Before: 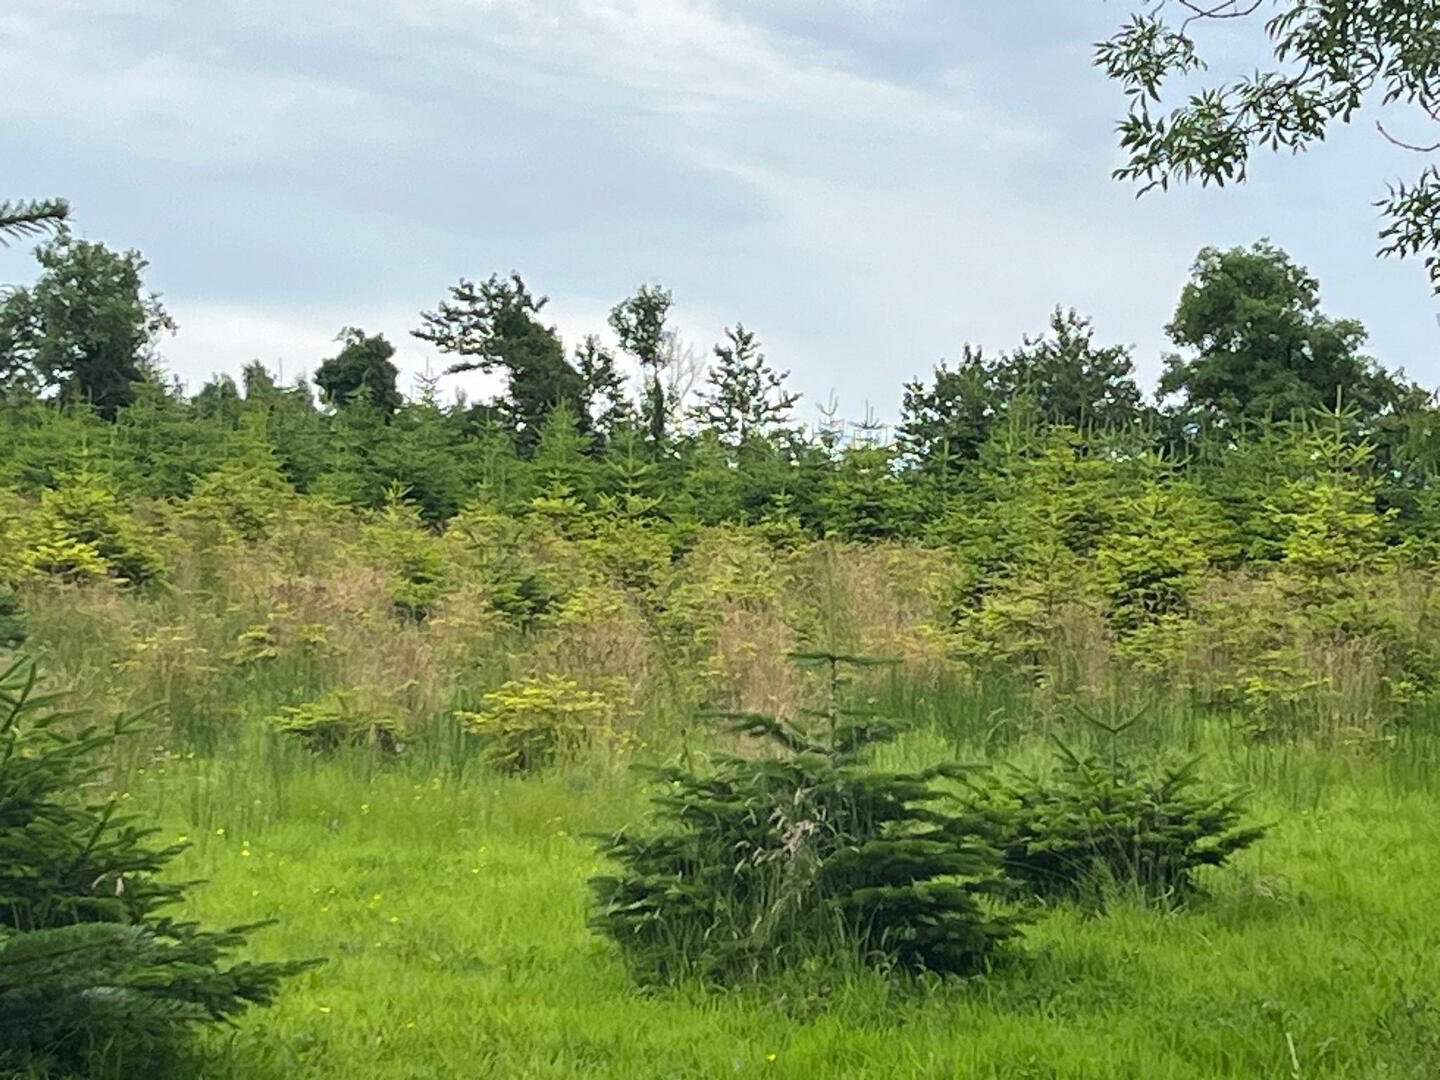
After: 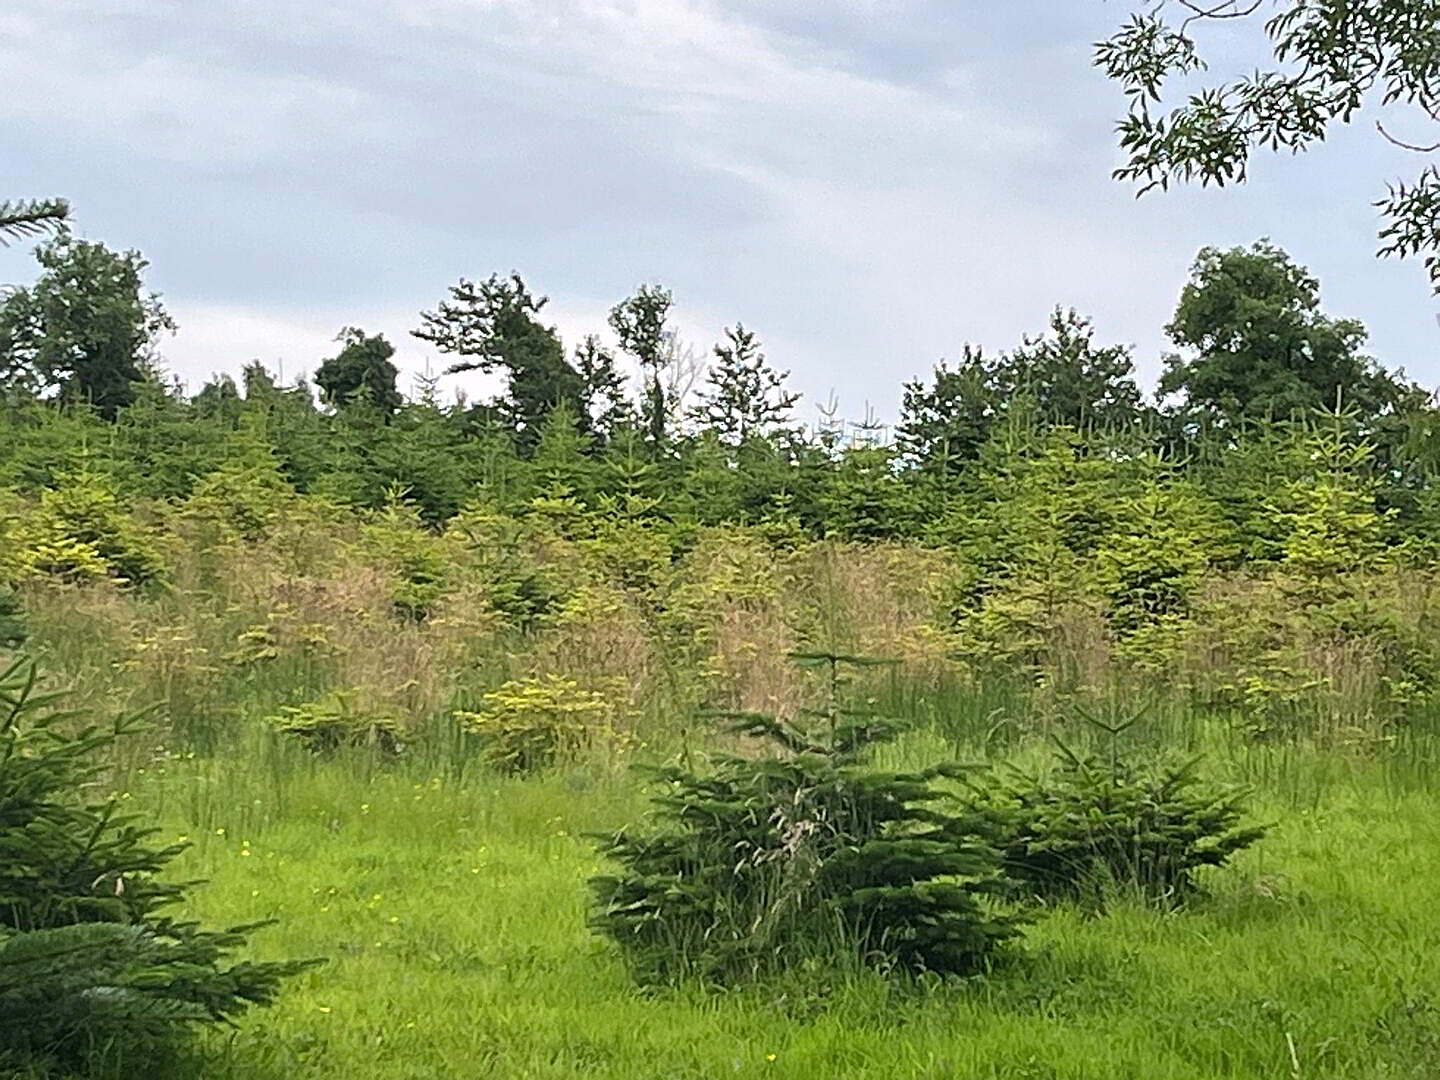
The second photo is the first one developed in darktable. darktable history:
sharpen: amount 0.6
color correction: highlights a* 3.12, highlights b* -1.55, shadows a* -0.101, shadows b* 2.52, saturation 0.98
